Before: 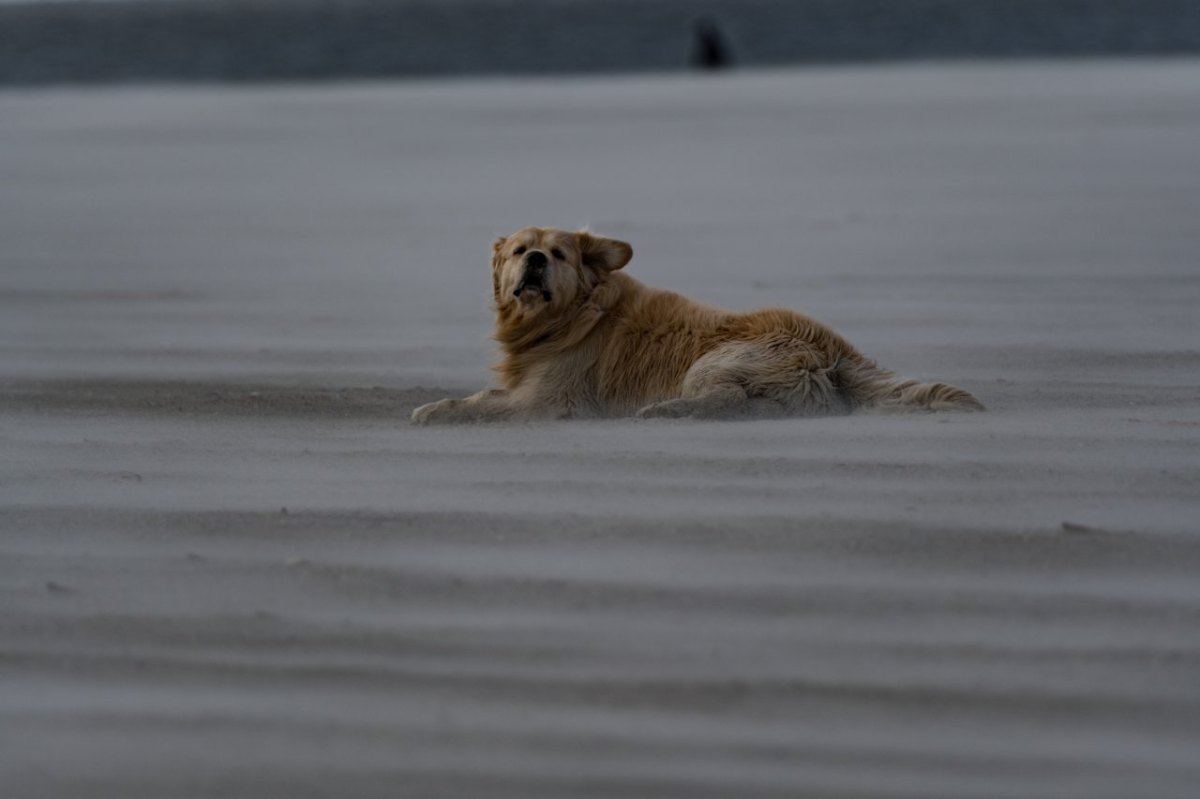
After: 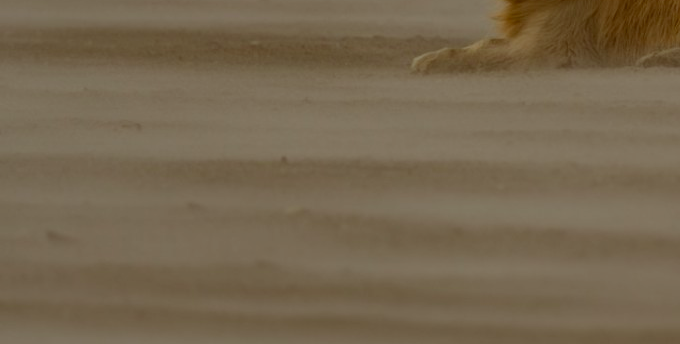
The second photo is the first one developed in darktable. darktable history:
crop: top 43.977%, right 43.317%, bottom 12.936%
color correction: highlights a* -6.03, highlights b* 9.34, shadows a* 10.73, shadows b* 23.59
contrast brightness saturation: contrast -0.286
